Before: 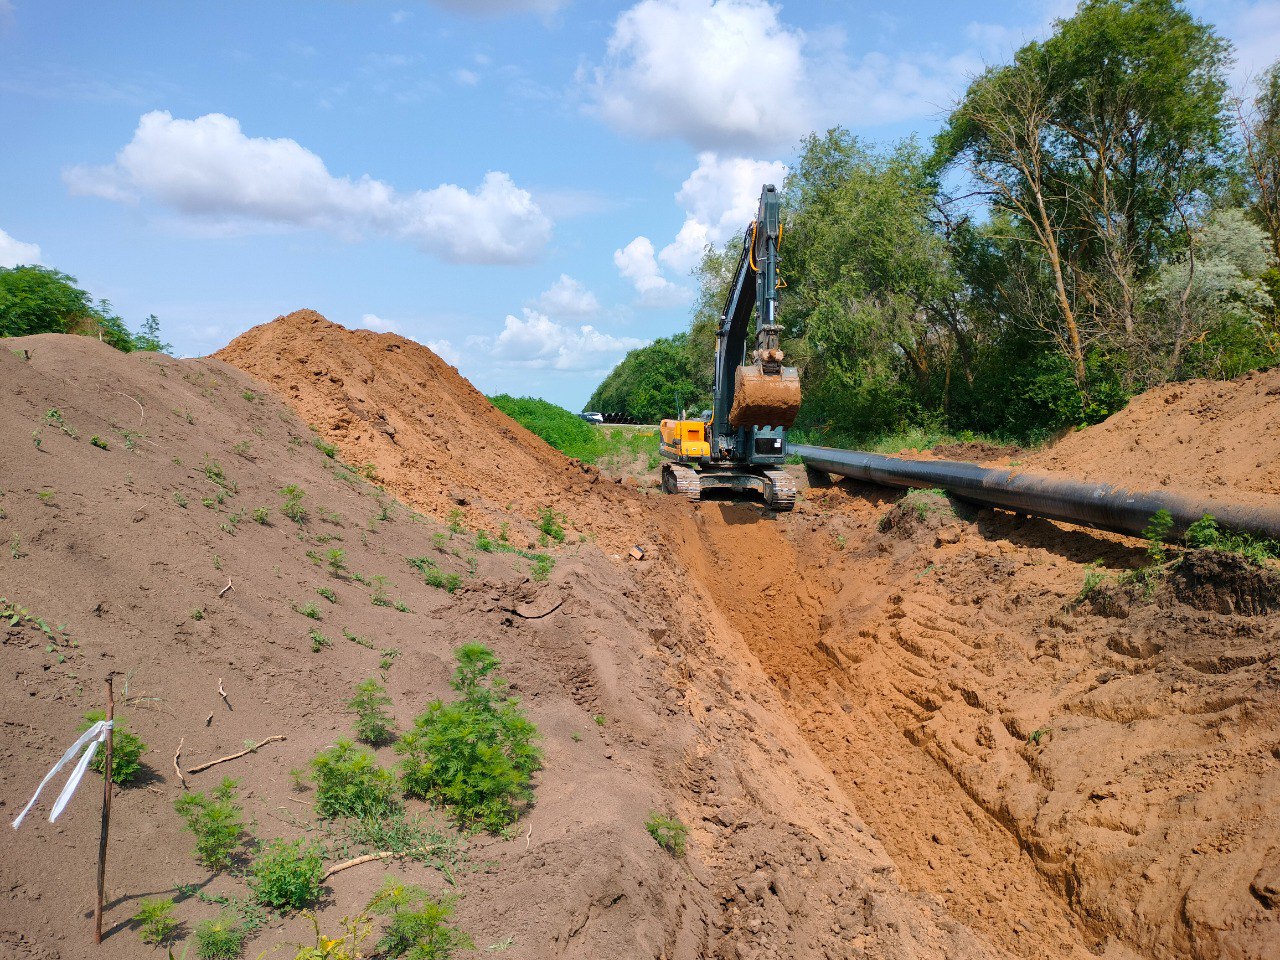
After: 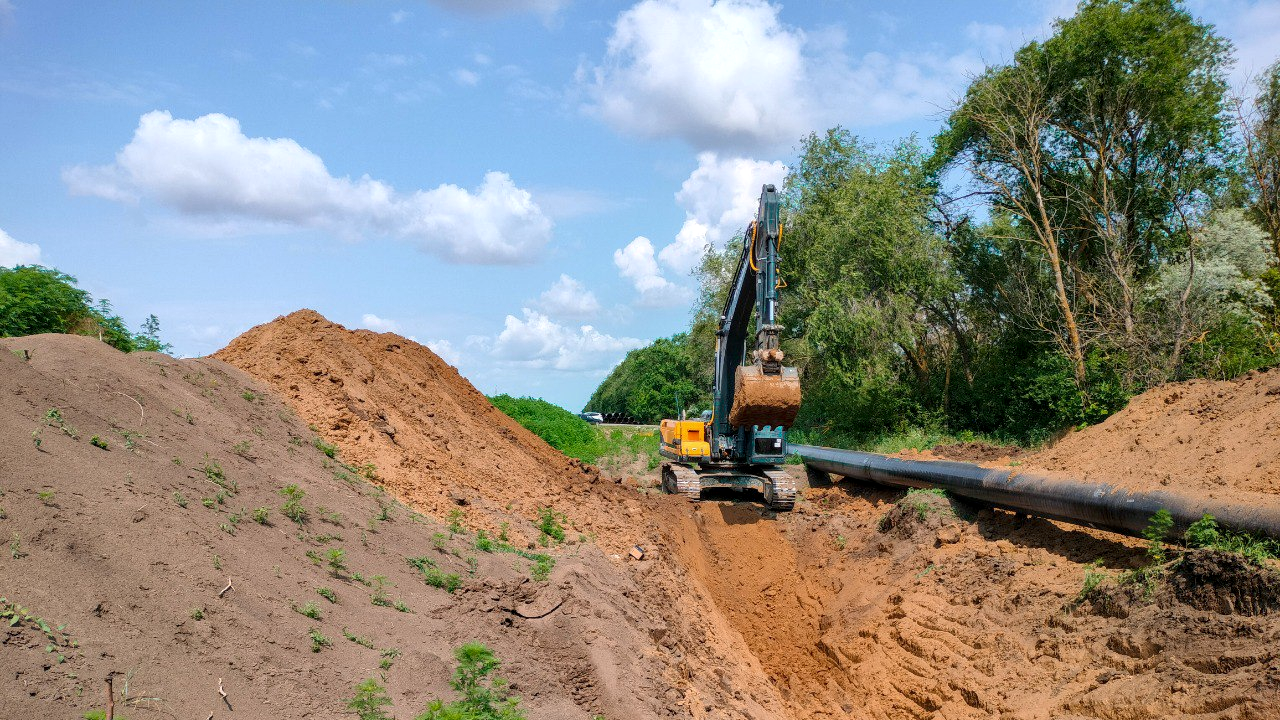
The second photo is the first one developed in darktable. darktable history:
color zones: curves: ch0 [(0.25, 0.5) (0.423, 0.5) (0.443, 0.5) (0.521, 0.756) (0.568, 0.5) (0.576, 0.5) (0.75, 0.5)]; ch1 [(0.25, 0.5) (0.423, 0.5) (0.443, 0.5) (0.539, 0.873) (0.624, 0.565) (0.631, 0.5) (0.75, 0.5)]
local contrast: on, module defaults
crop: bottom 24.988%
